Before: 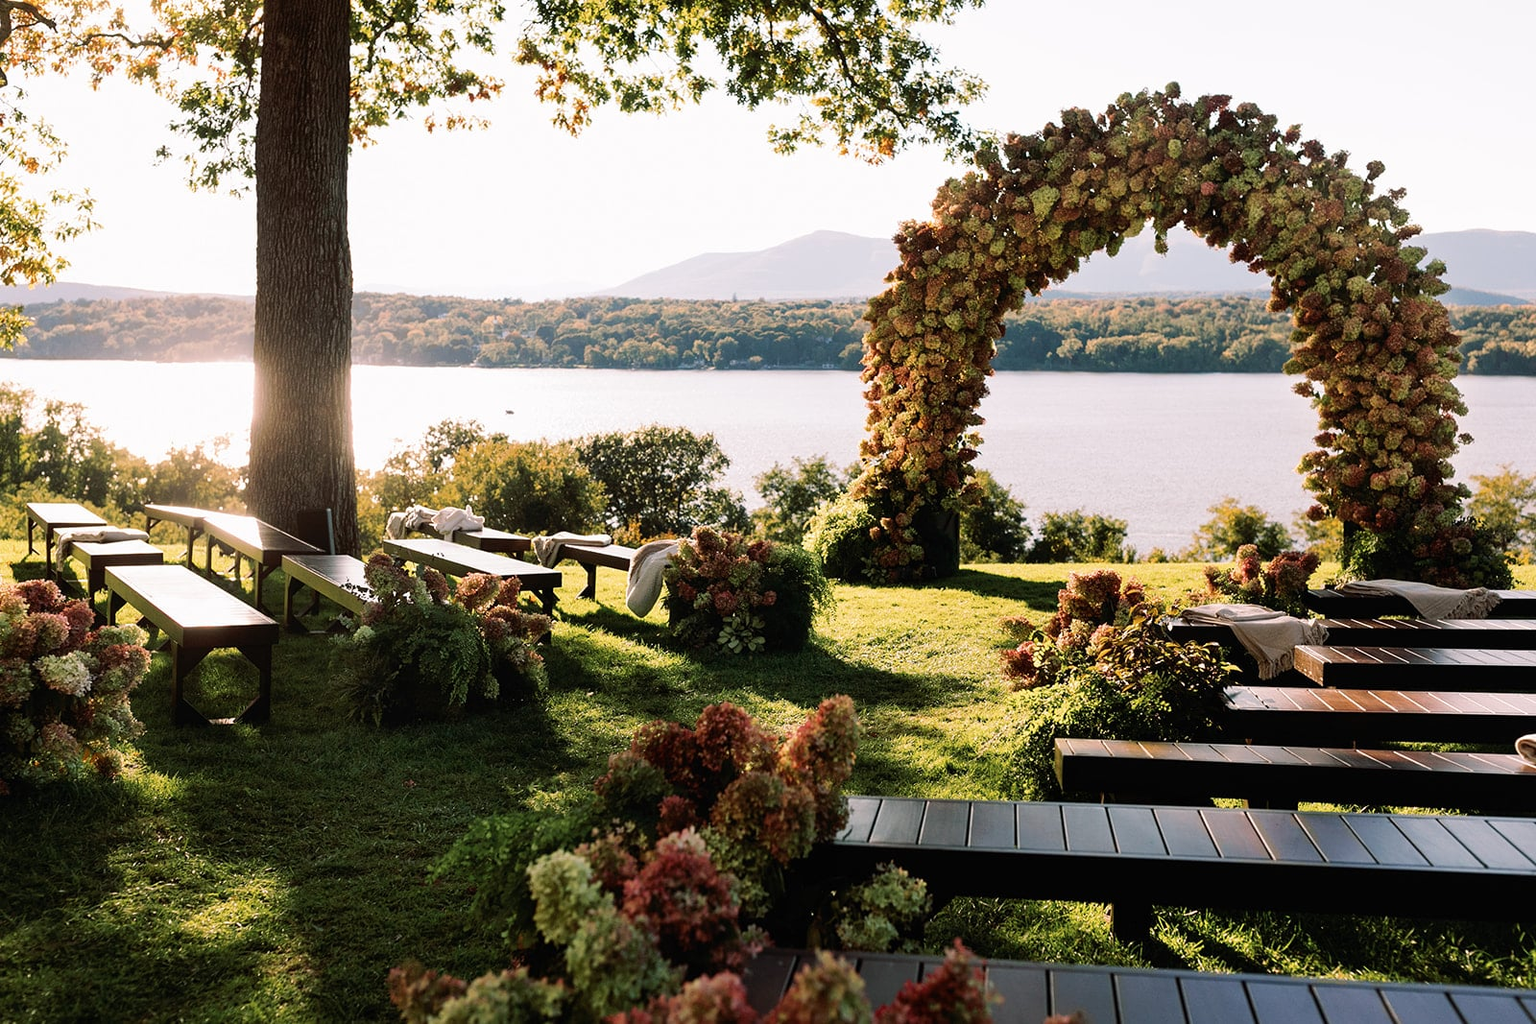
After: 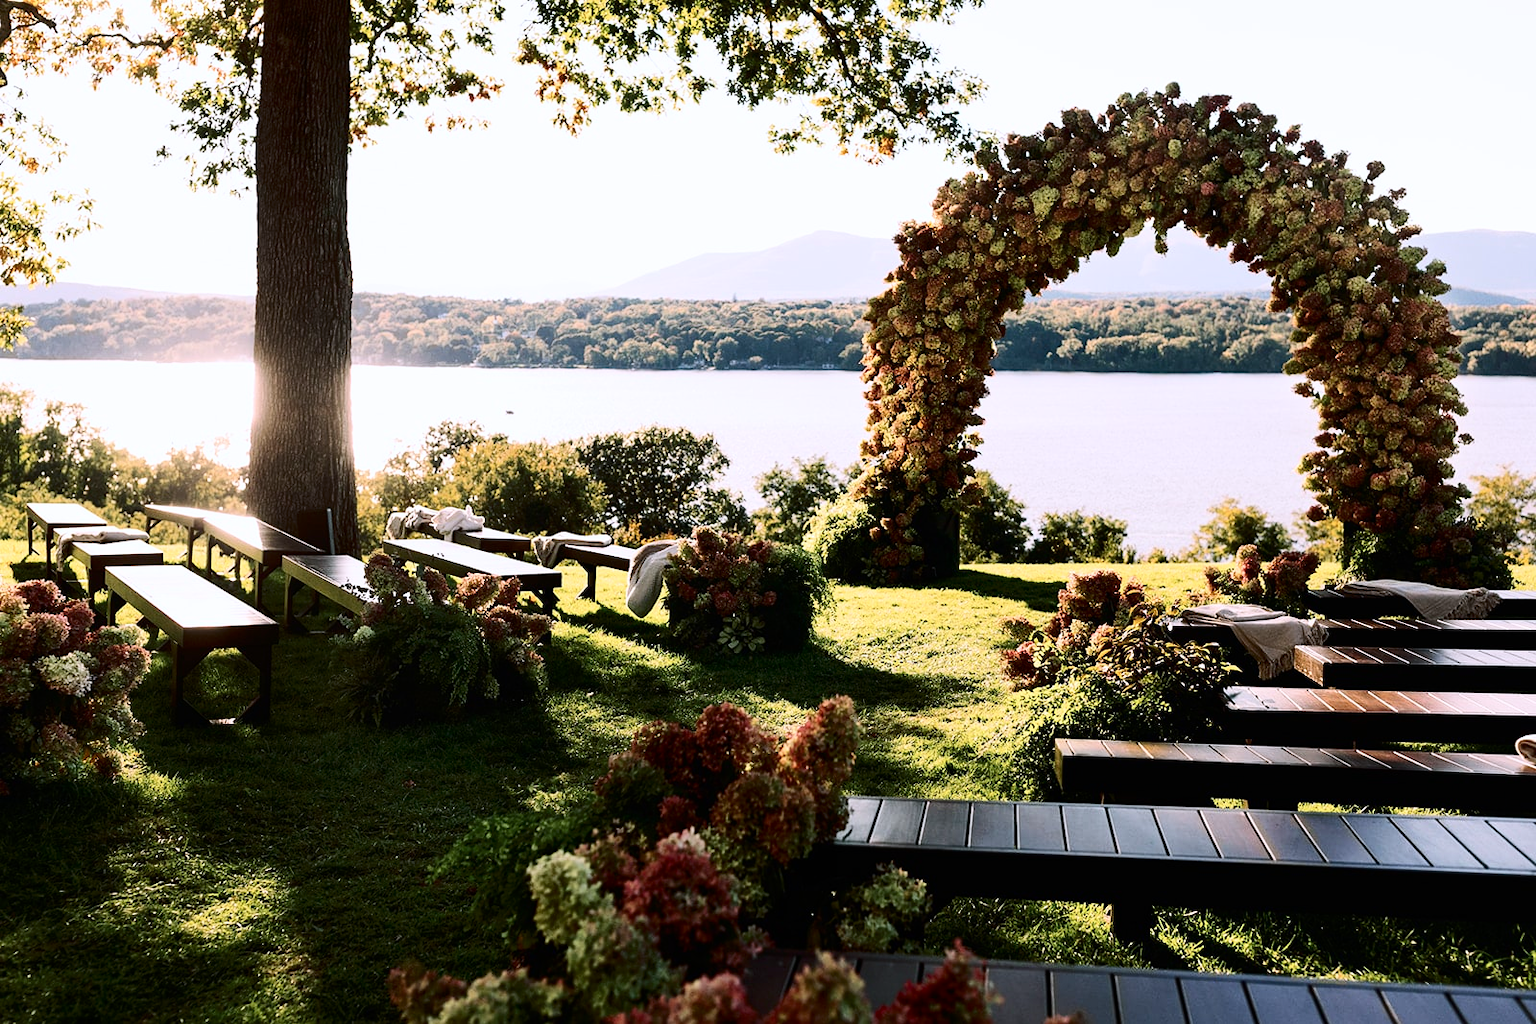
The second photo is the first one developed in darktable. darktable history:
contrast brightness saturation: contrast 0.28
white balance: red 0.984, blue 1.059
